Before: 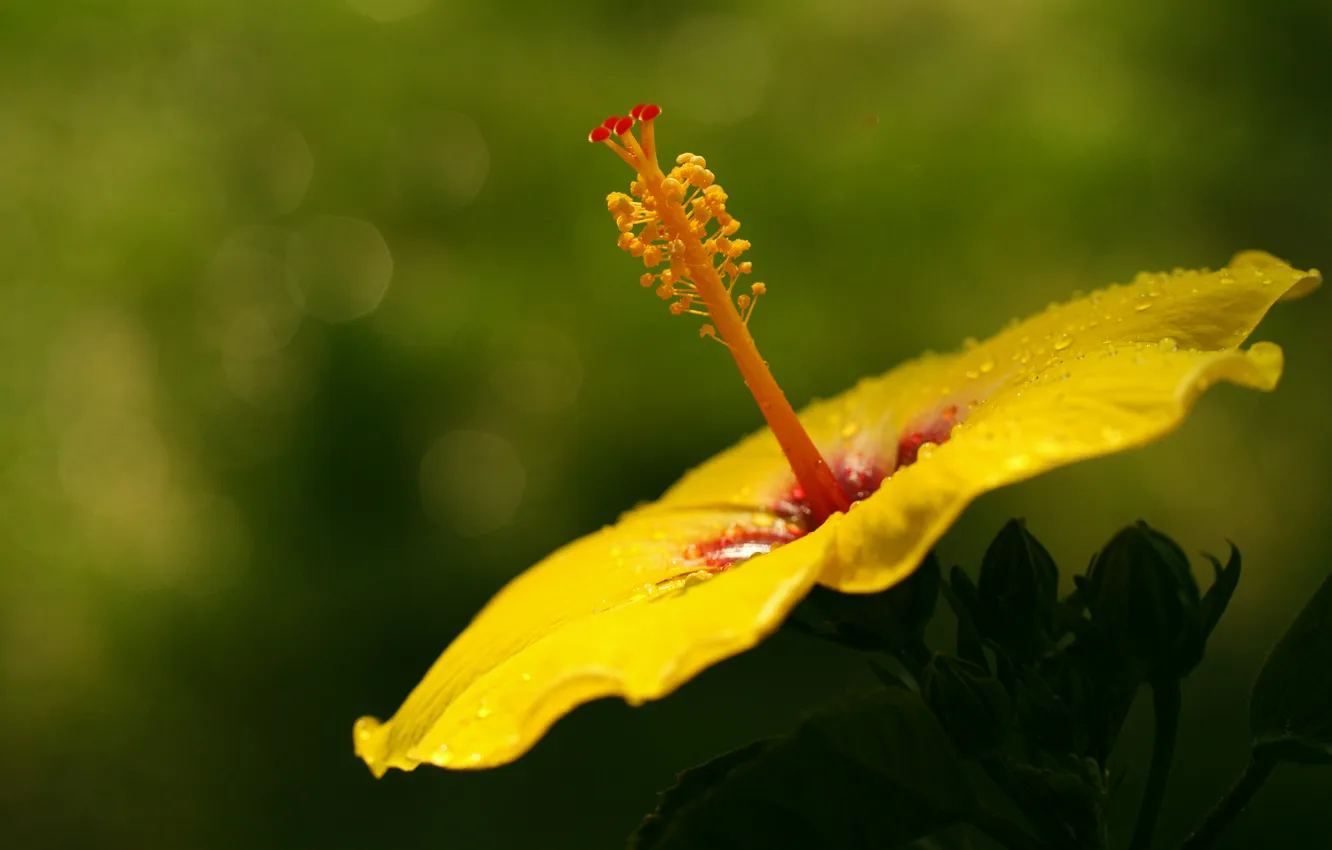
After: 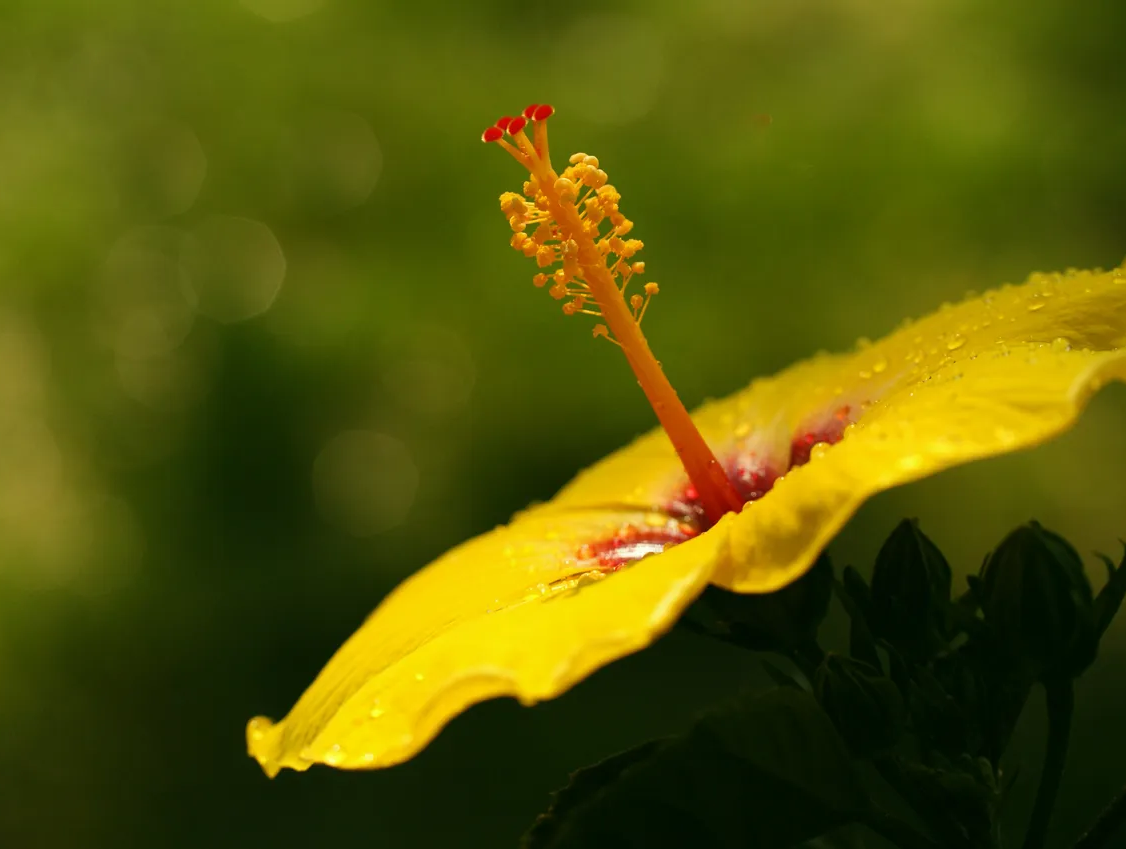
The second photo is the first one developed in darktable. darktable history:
crop: left 8.043%, right 7.375%
